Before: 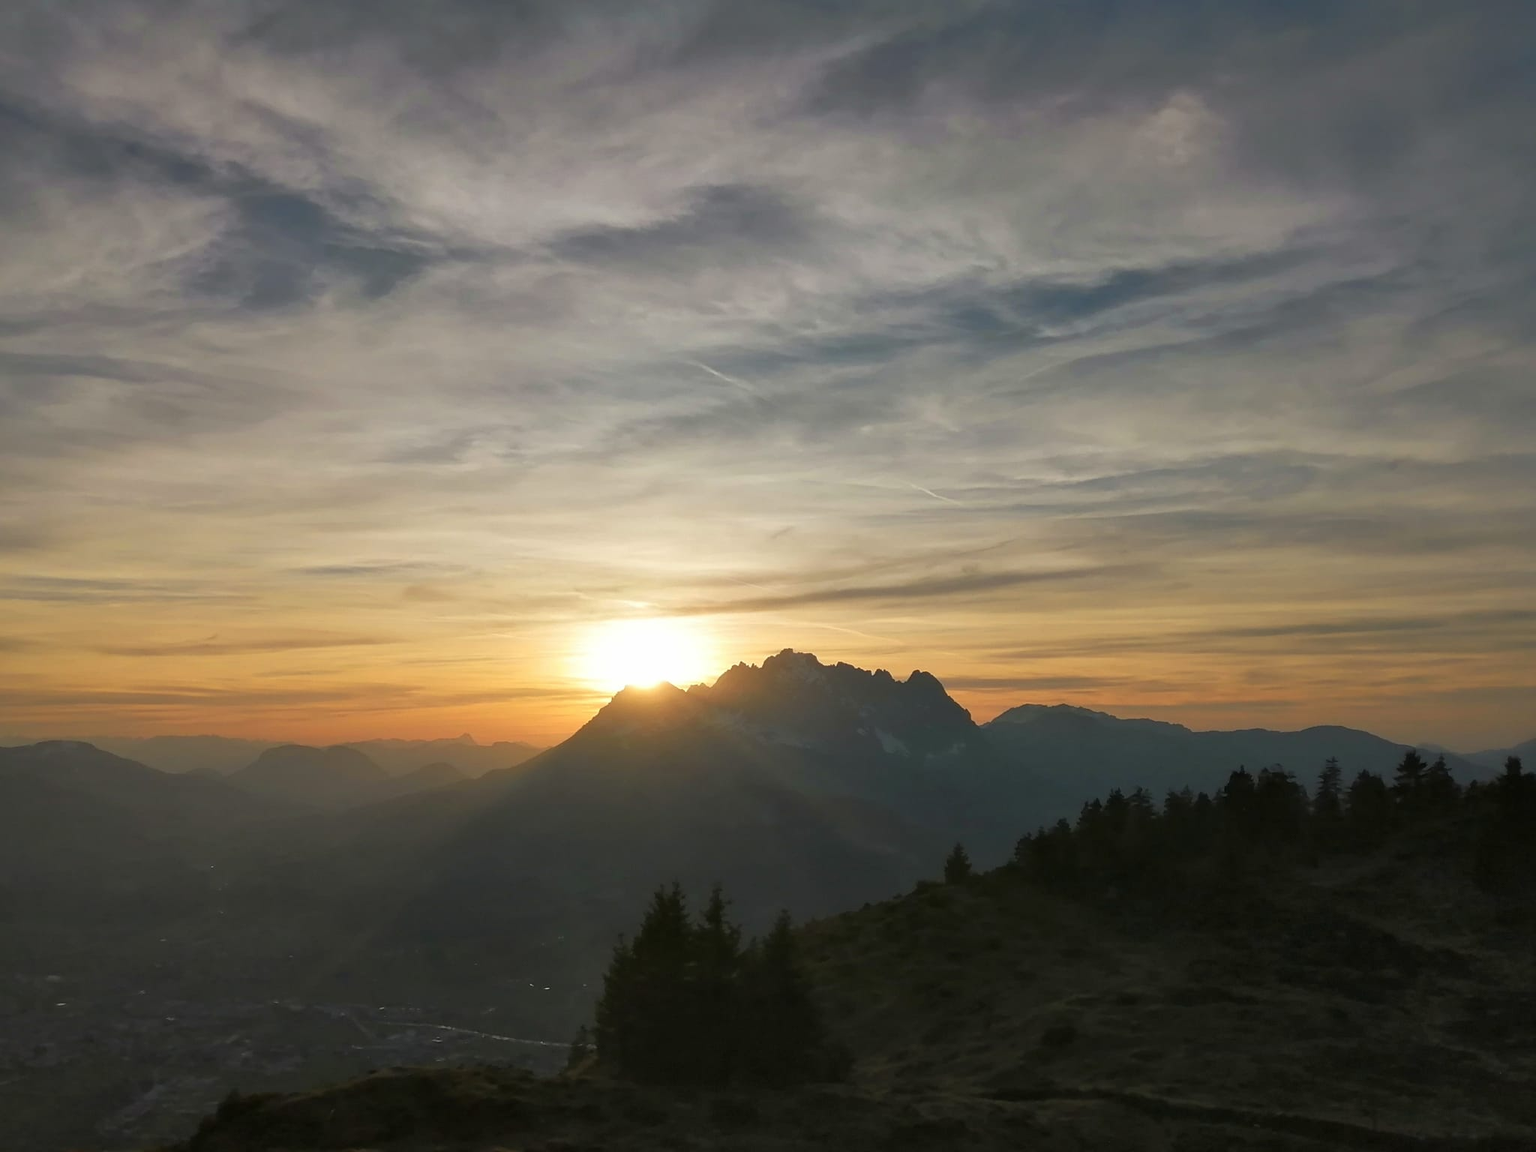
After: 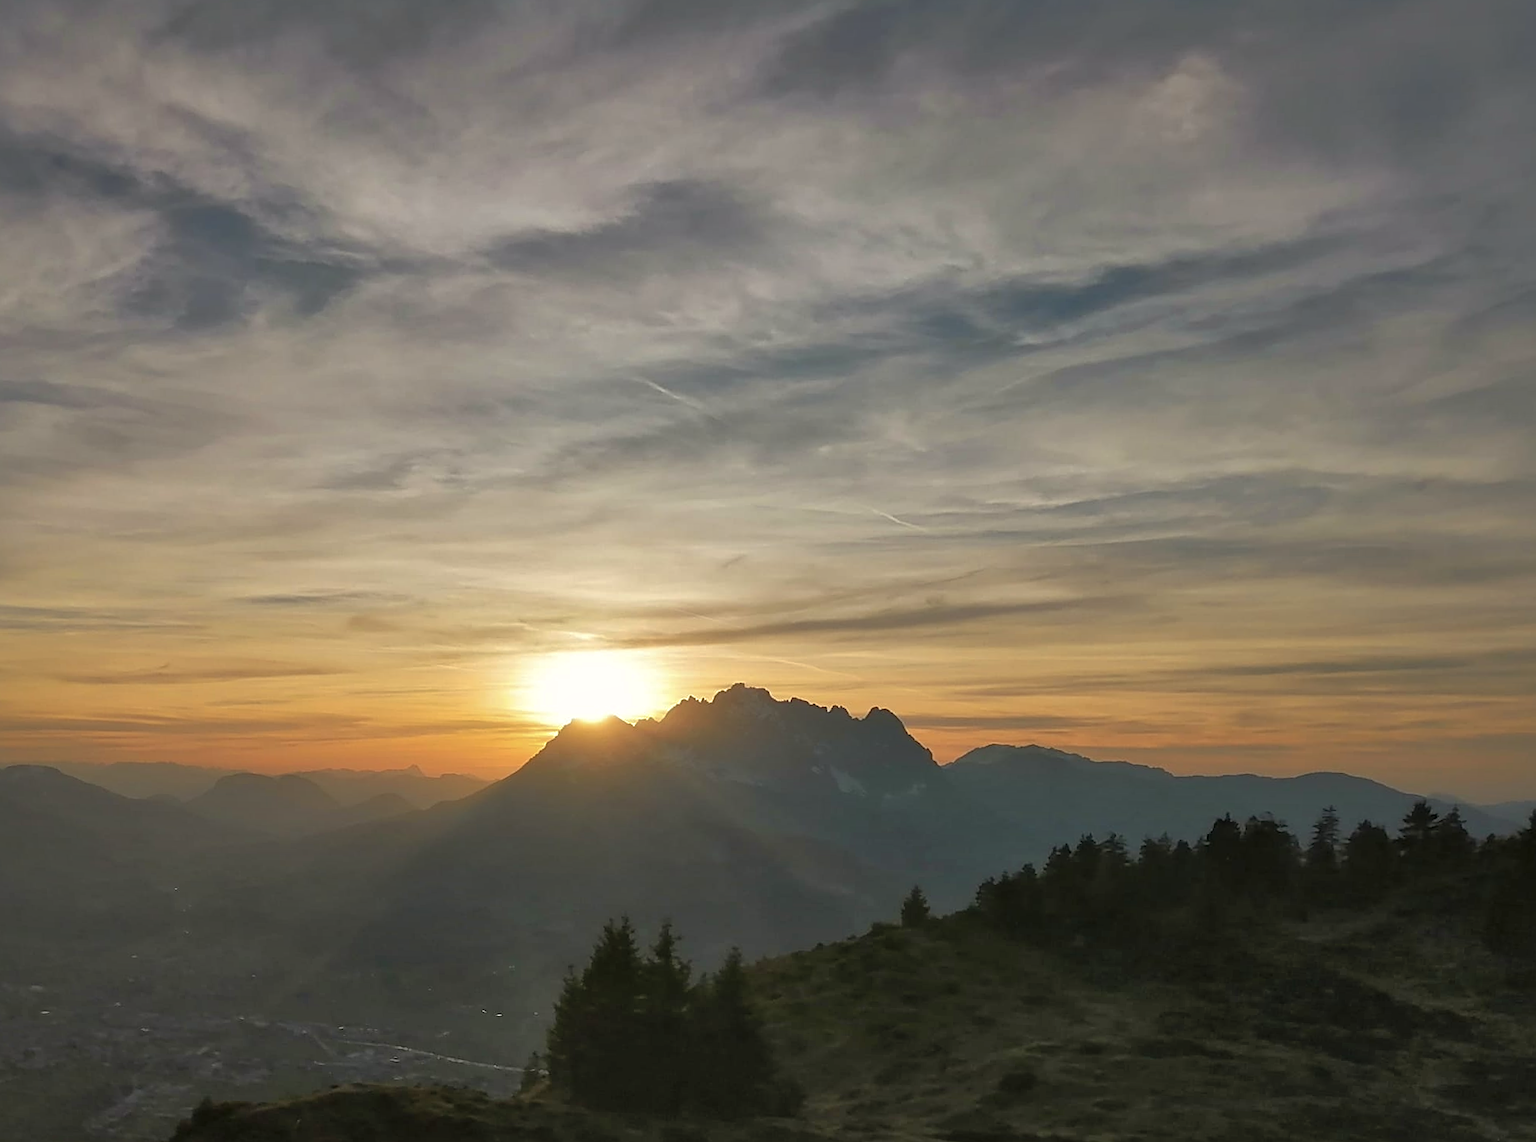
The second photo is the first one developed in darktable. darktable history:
rotate and perspective: rotation 0.062°, lens shift (vertical) 0.115, lens shift (horizontal) -0.133, crop left 0.047, crop right 0.94, crop top 0.061, crop bottom 0.94
white balance: red 1.009, blue 0.985
shadows and highlights: on, module defaults
sharpen: on, module defaults
contrast brightness saturation: saturation -0.05
